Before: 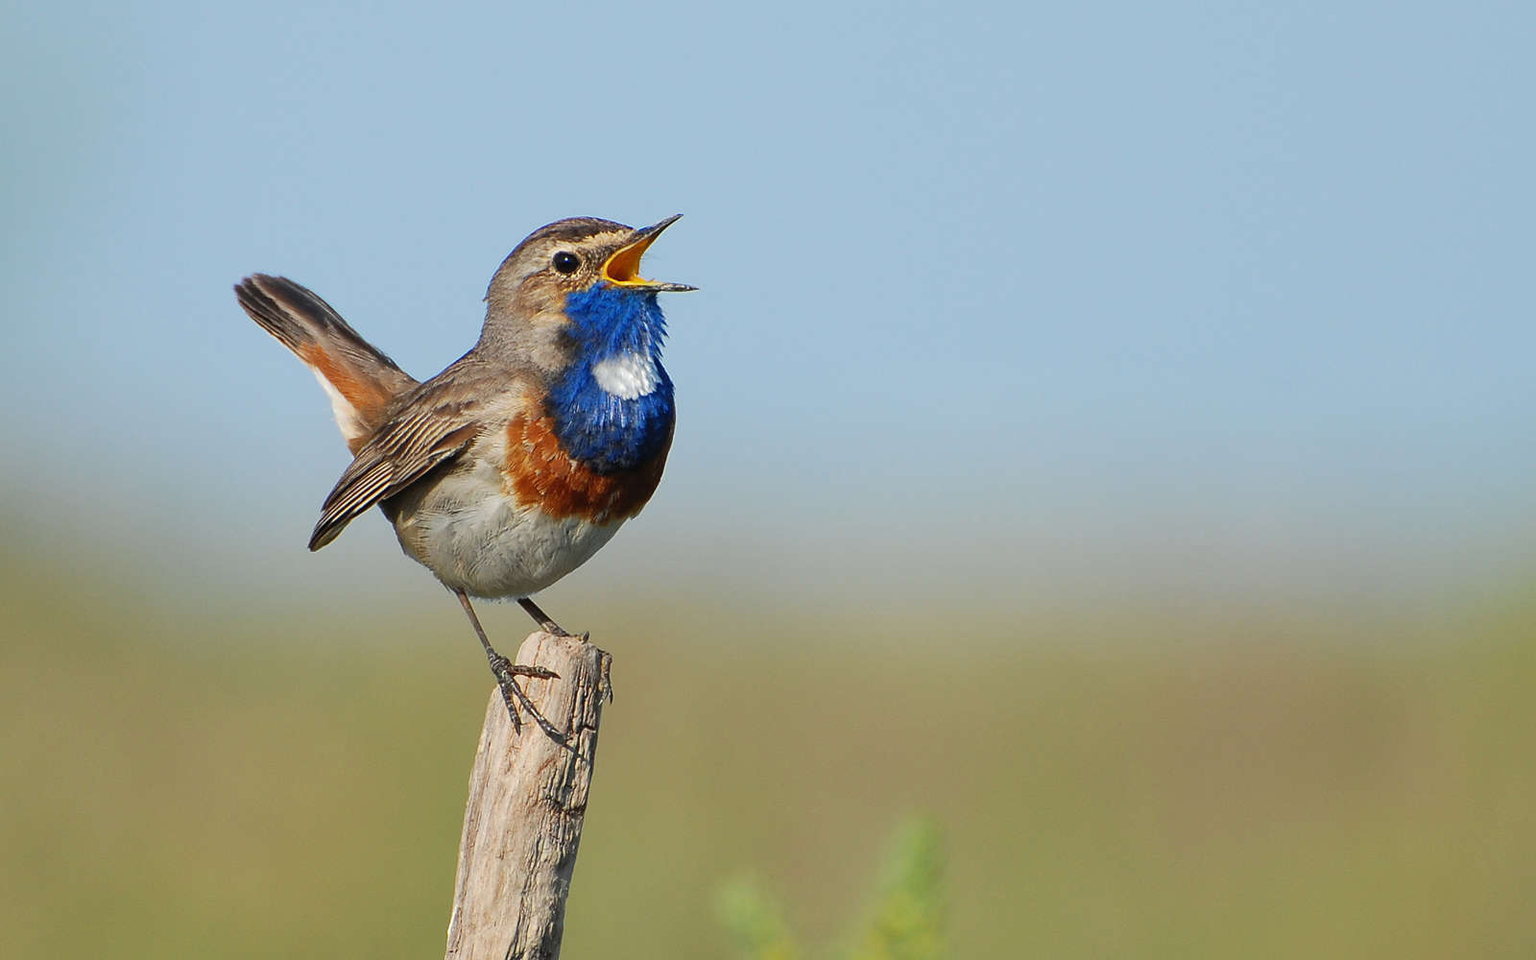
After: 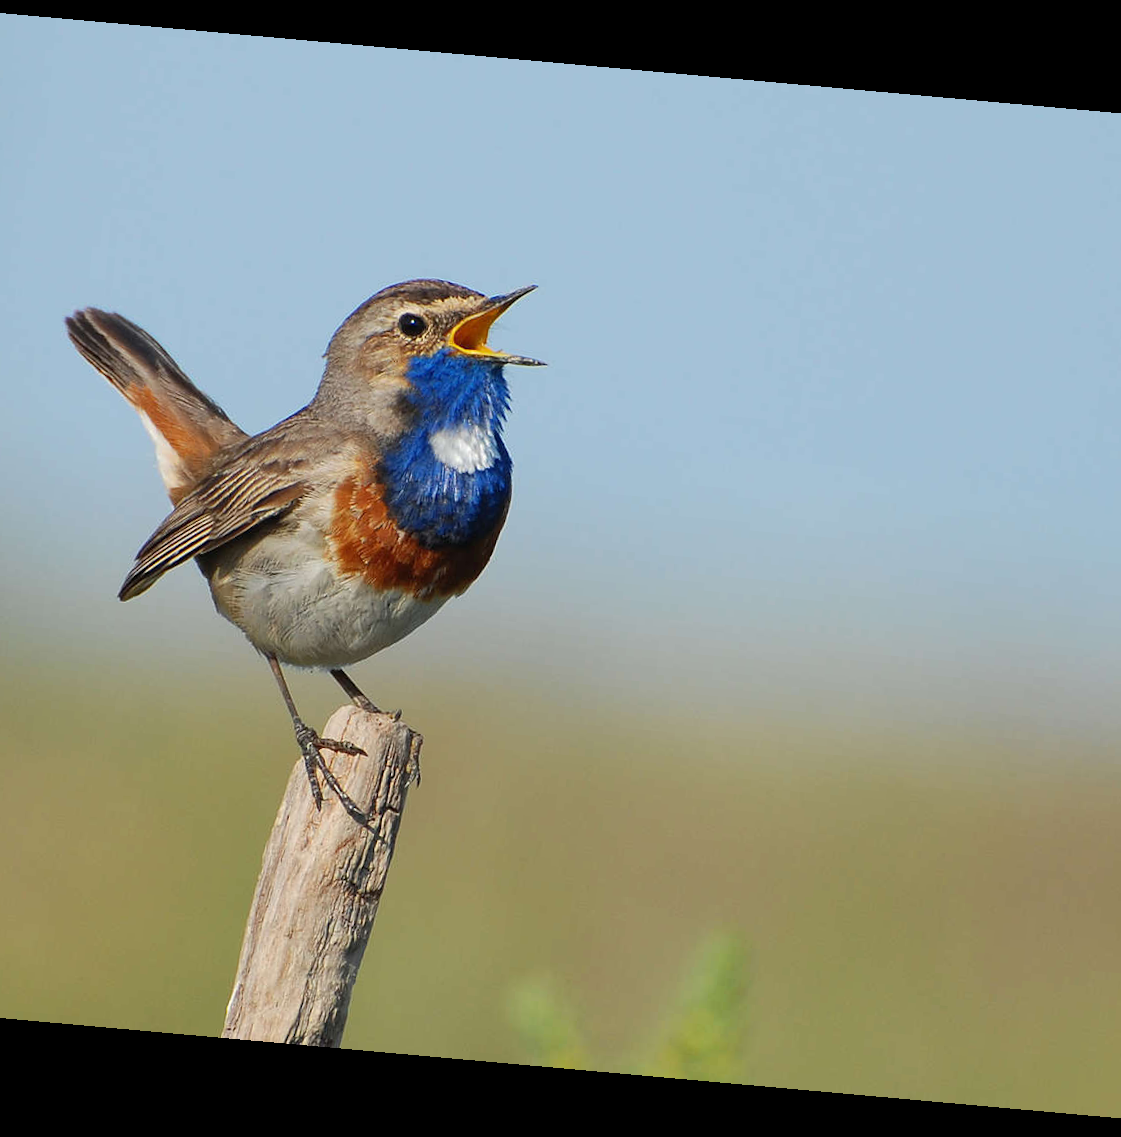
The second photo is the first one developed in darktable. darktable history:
crop and rotate: left 14.385%, right 18.948%
rotate and perspective: rotation 5.12°, automatic cropping off
